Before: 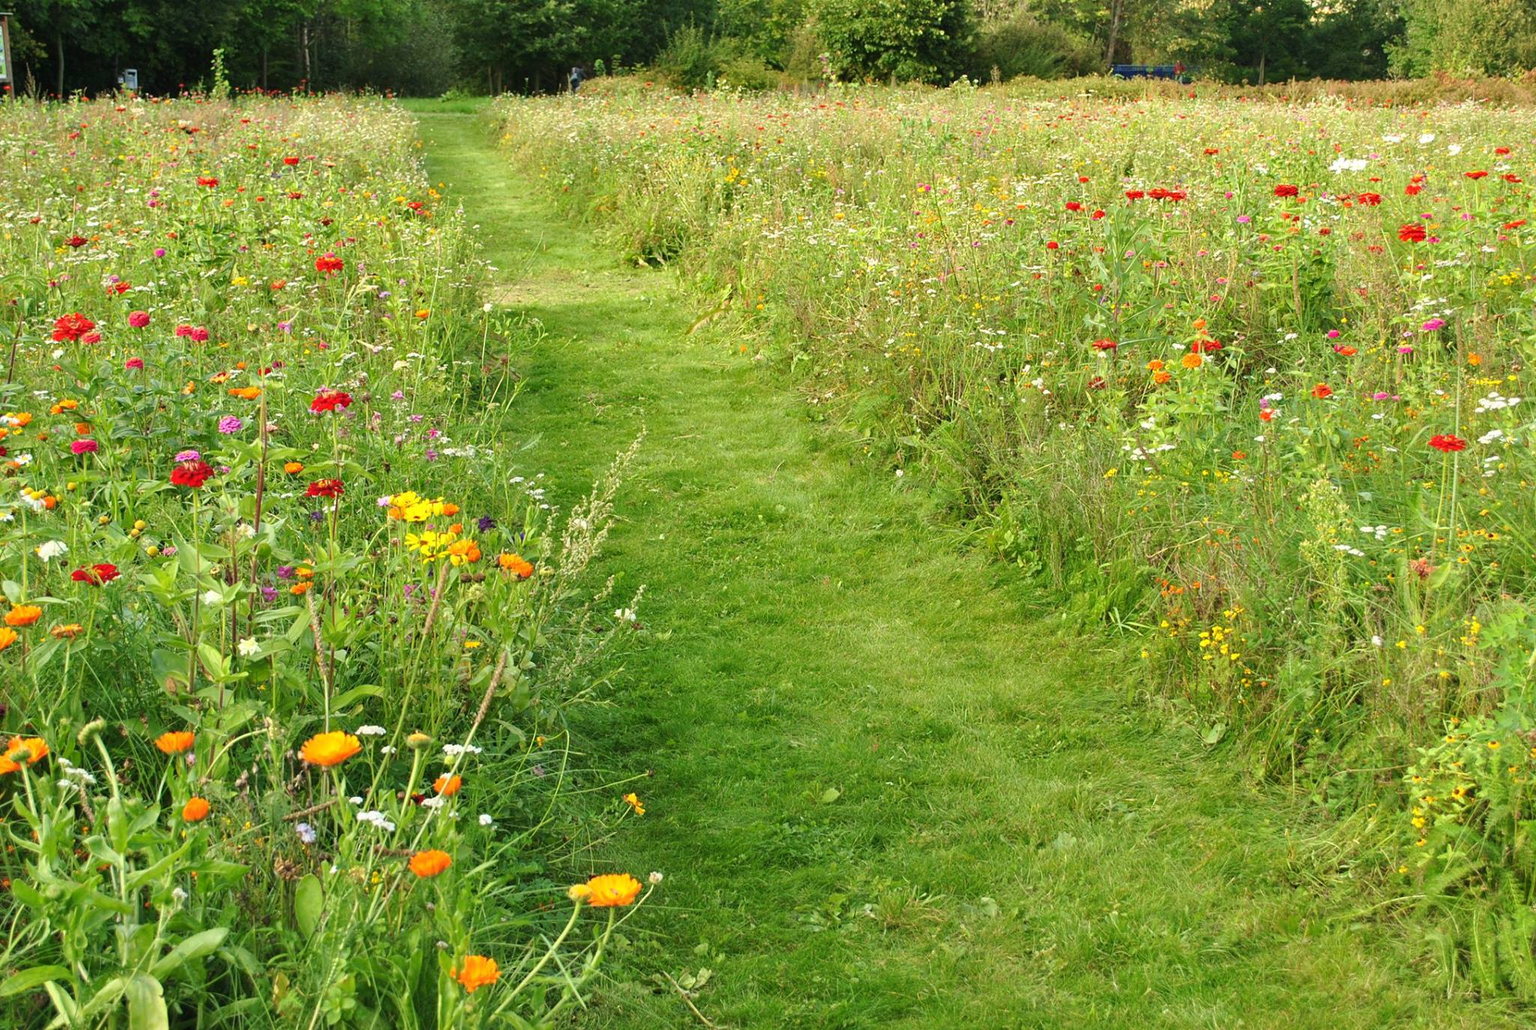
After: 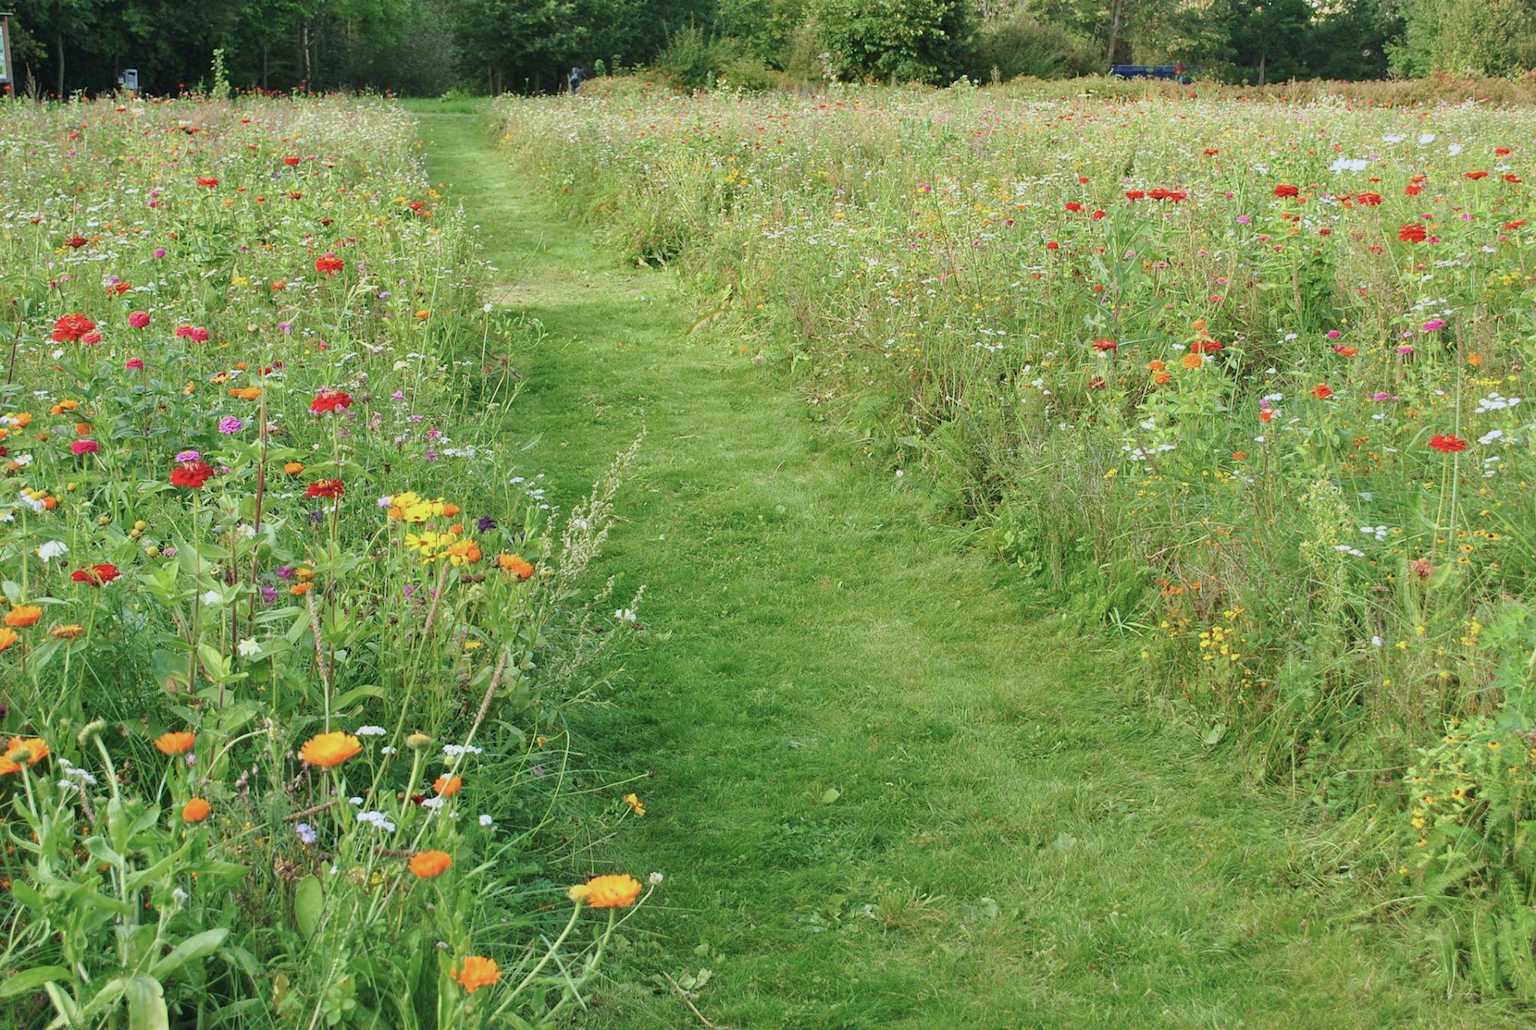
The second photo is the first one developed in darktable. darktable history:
color balance: contrast -15%
color calibration: illuminant as shot in camera, x 0.37, y 0.382, temperature 4313.32 K
